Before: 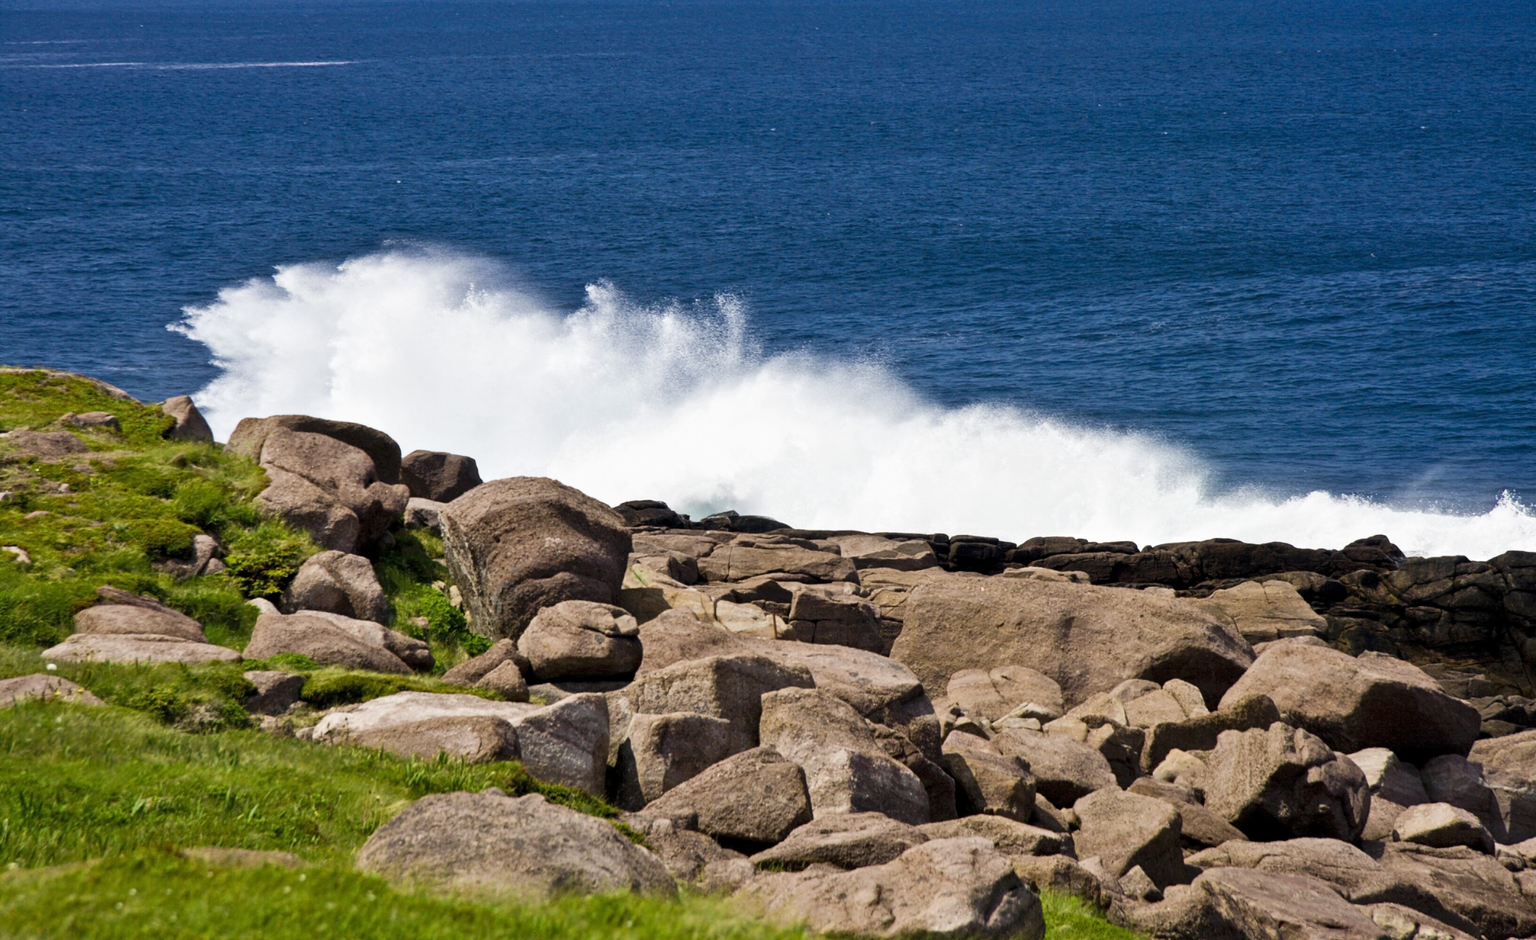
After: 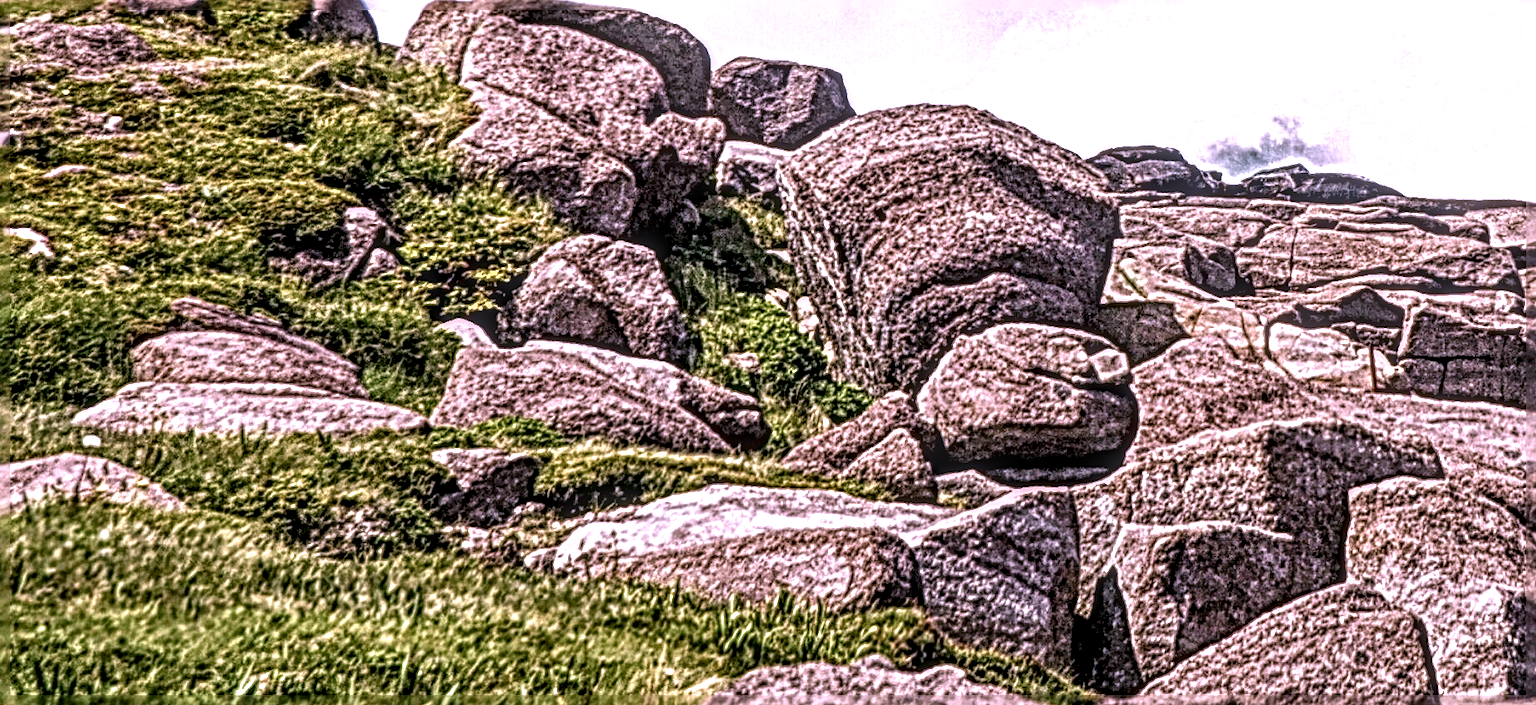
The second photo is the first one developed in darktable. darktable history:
crop: top 44.498%, right 43.538%, bottom 13.166%
sharpen: radius 6.255, amount 1.795, threshold 0
exposure: exposure 0.512 EV, compensate exposure bias true, compensate highlight preservation false
color correction: highlights a* 16.21, highlights b* -20.02
contrast brightness saturation: contrast -0.081, brightness -0.039, saturation -0.106
local contrast: highlights 5%, shadows 2%, detail 299%, midtone range 0.307
